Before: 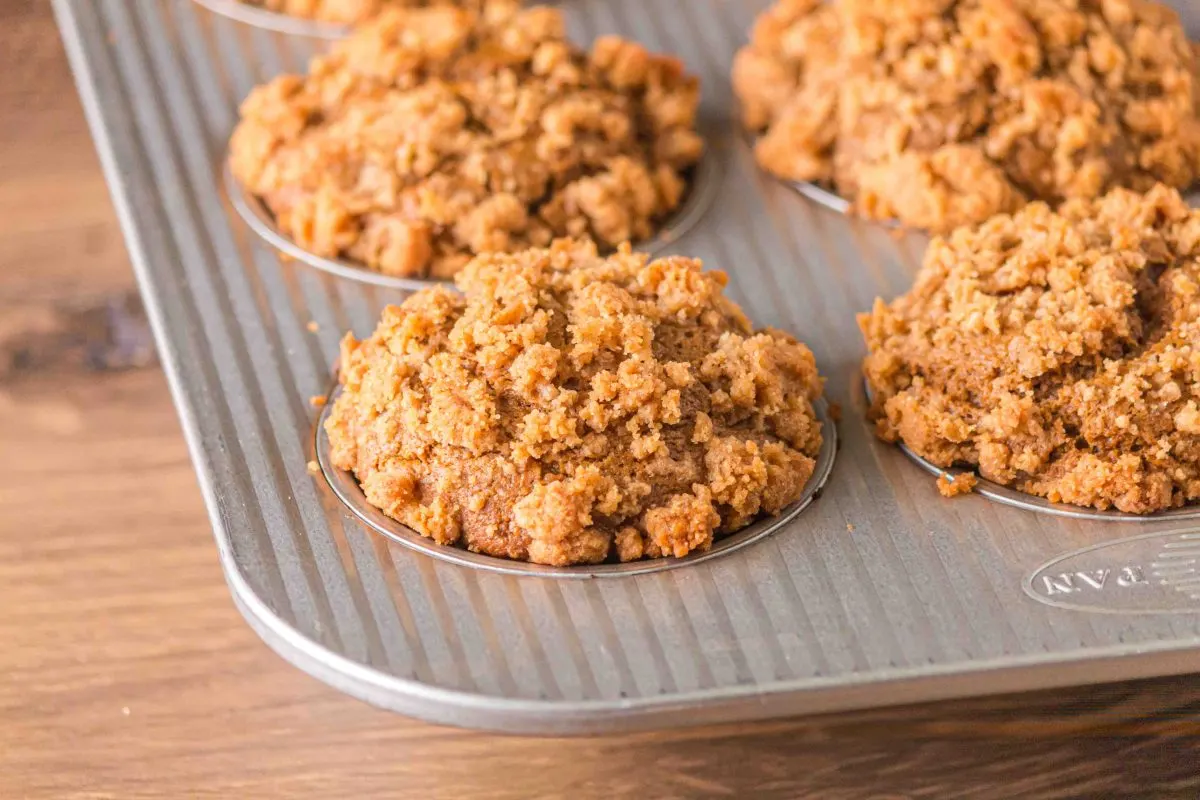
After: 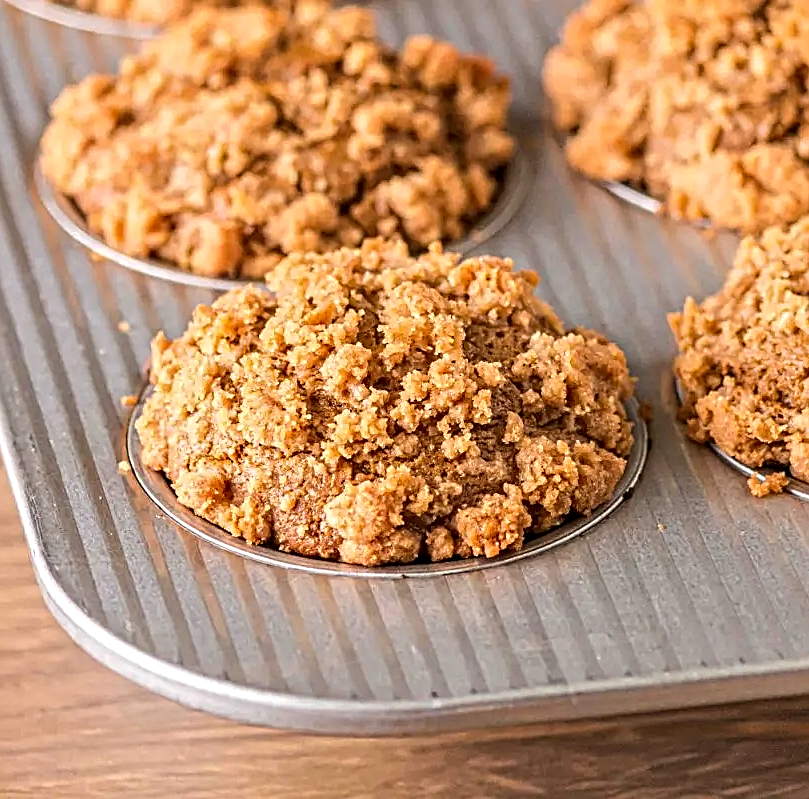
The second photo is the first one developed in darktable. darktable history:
contrast equalizer: y [[0.506, 0.531, 0.562, 0.606, 0.638, 0.669], [0.5 ×6], [0.5 ×6], [0 ×6], [0 ×6]]
crop and rotate: left 15.817%, right 16.683%
sharpen: on, module defaults
